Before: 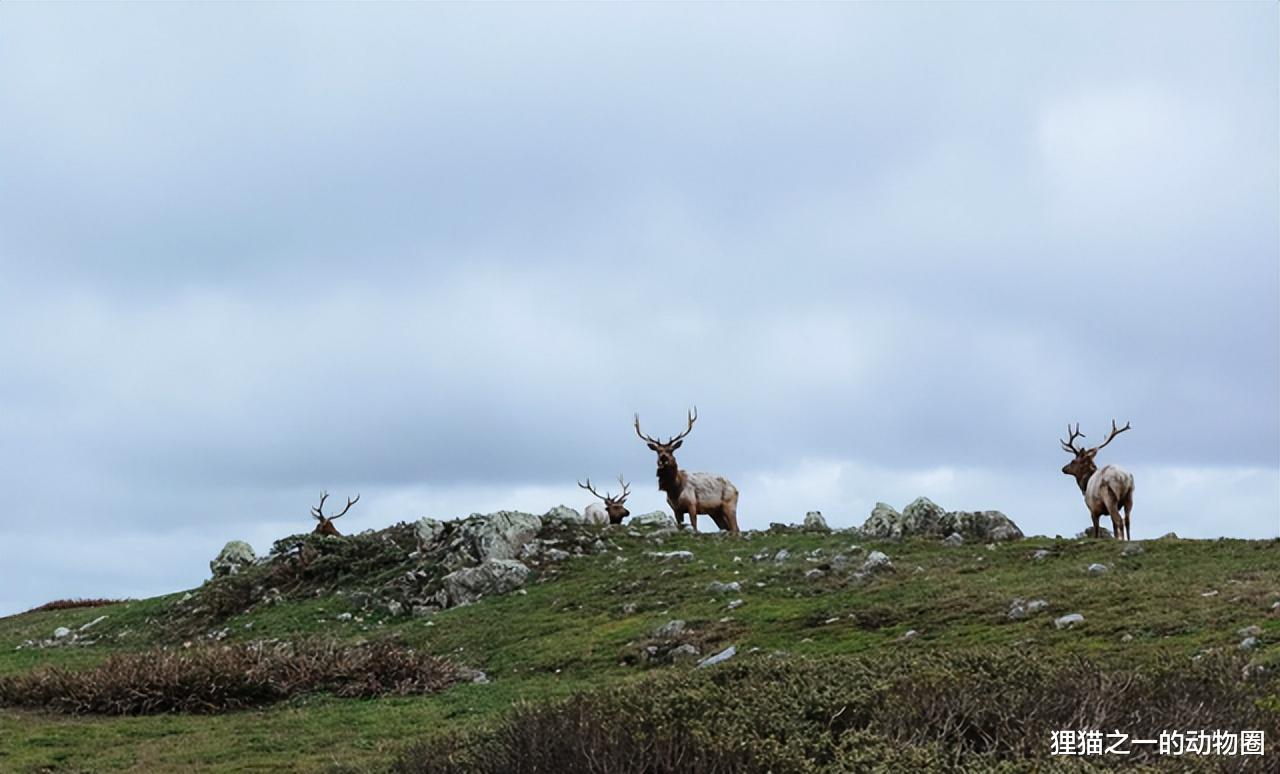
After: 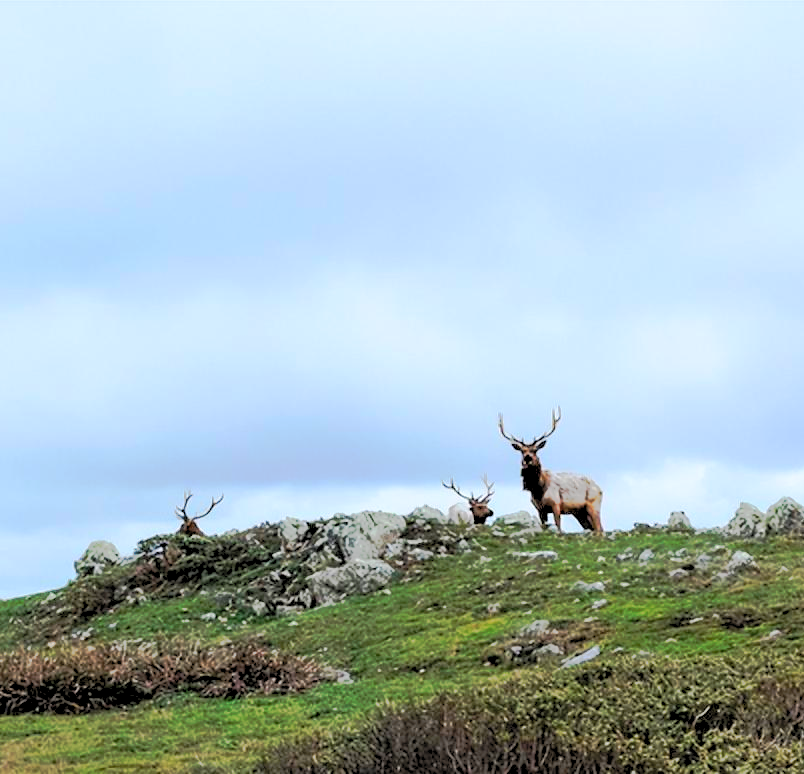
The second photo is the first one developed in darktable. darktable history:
tone curve: curves: ch0 [(0, 0) (0.003, 0.005) (0.011, 0.012) (0.025, 0.026) (0.044, 0.046) (0.069, 0.071) (0.1, 0.098) (0.136, 0.135) (0.177, 0.178) (0.224, 0.217) (0.277, 0.274) (0.335, 0.335) (0.399, 0.442) (0.468, 0.543) (0.543, 0.6) (0.623, 0.628) (0.709, 0.679) (0.801, 0.782) (0.898, 0.904) (1, 1)], preserve colors none
crop: left 10.644%, right 26.528%
levels: levels [0.072, 0.414, 0.976]
